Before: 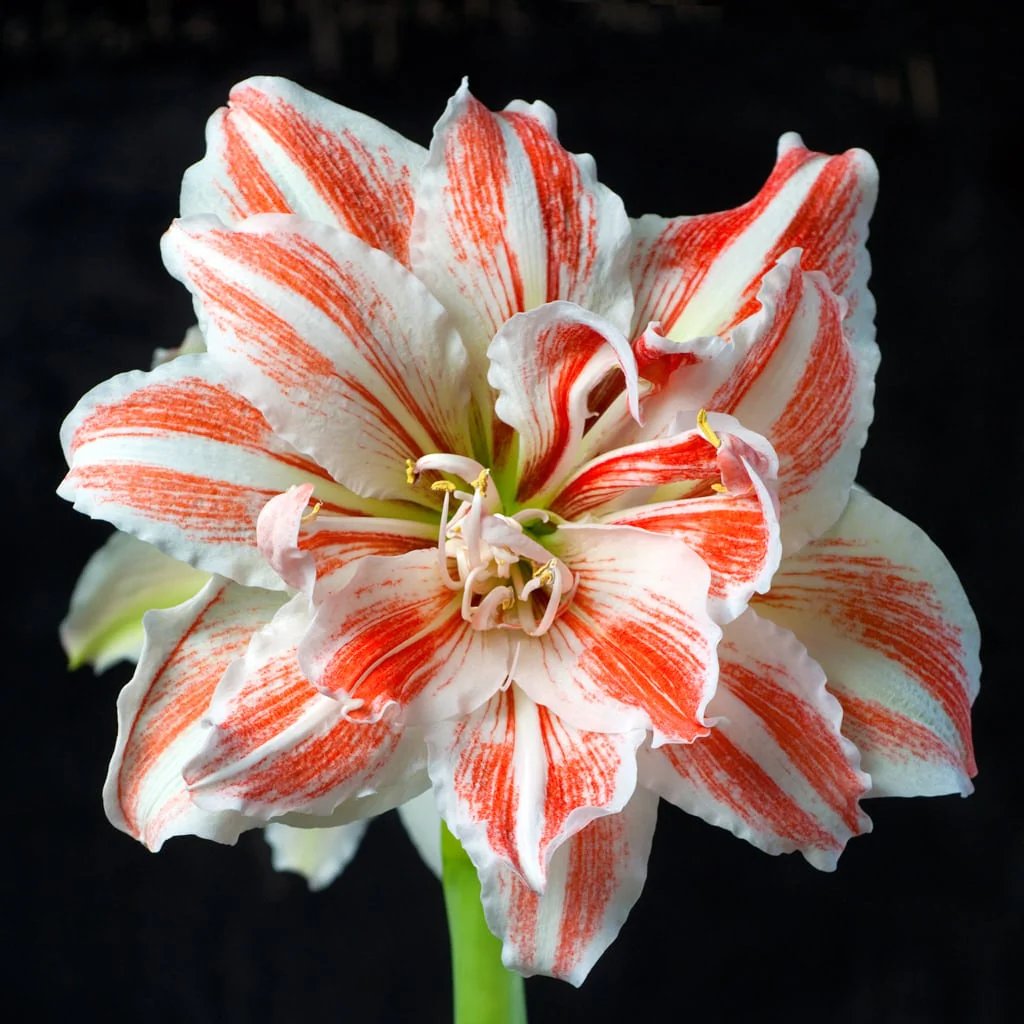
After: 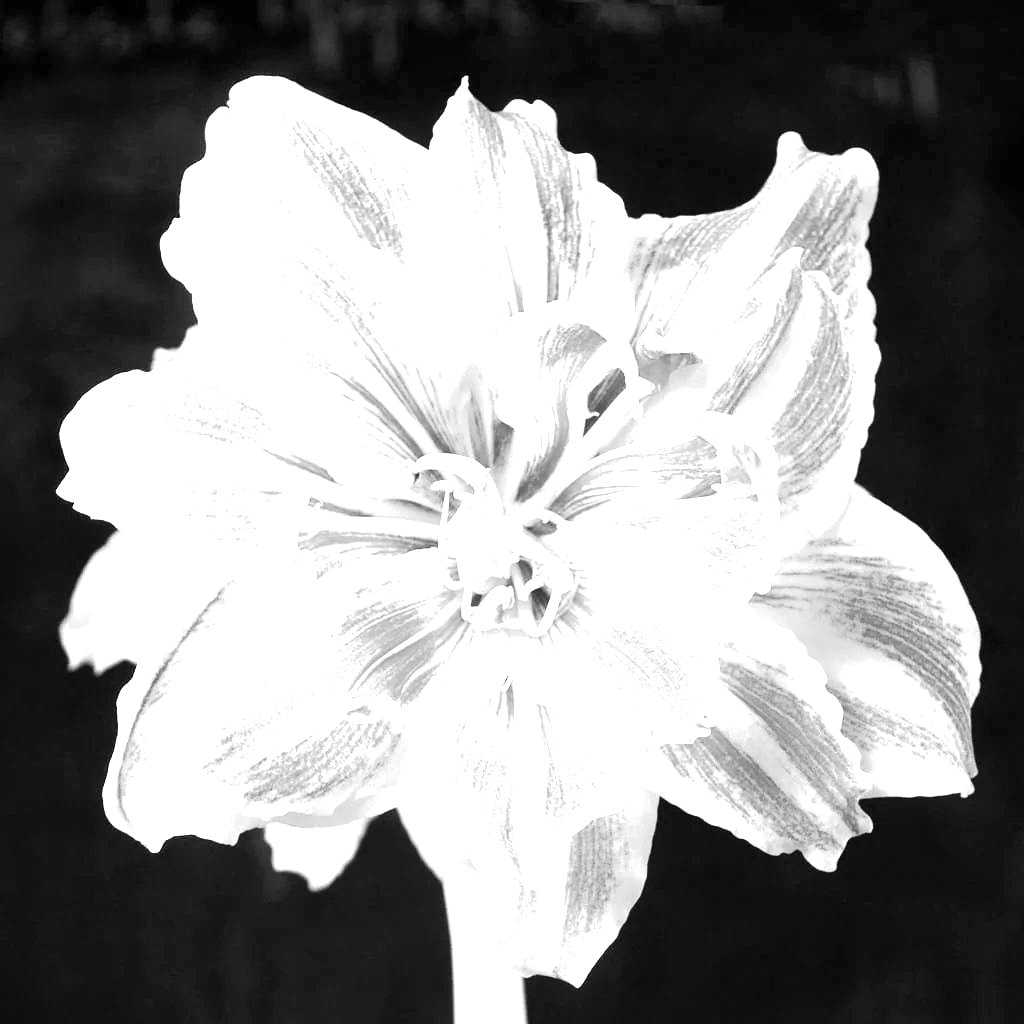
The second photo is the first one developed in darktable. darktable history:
tone curve: curves: ch0 [(0, 0) (0.037, 0.025) (0.131, 0.093) (0.275, 0.256) (0.497, 0.51) (0.617, 0.643) (0.704, 0.732) (0.813, 0.832) (0.911, 0.925) (0.997, 0.995)]; ch1 [(0, 0) (0.301, 0.3) (0.444, 0.45) (0.493, 0.495) (0.507, 0.503) (0.534, 0.533) (0.582, 0.58) (0.658, 0.693) (0.746, 0.77) (1, 1)]; ch2 [(0, 0) (0.246, 0.233) (0.36, 0.352) (0.415, 0.418) (0.476, 0.492) (0.502, 0.504) (0.525, 0.518) (0.539, 0.544) (0.586, 0.602) (0.634, 0.651) (0.706, 0.727) (0.853, 0.852) (1, 0.951)], color space Lab, independent channels, preserve colors none
exposure: exposure 2.25 EV, compensate highlight preservation false
monochrome: a -71.75, b 75.82
shadows and highlights: shadows -12.5, white point adjustment 4, highlights 28.33
